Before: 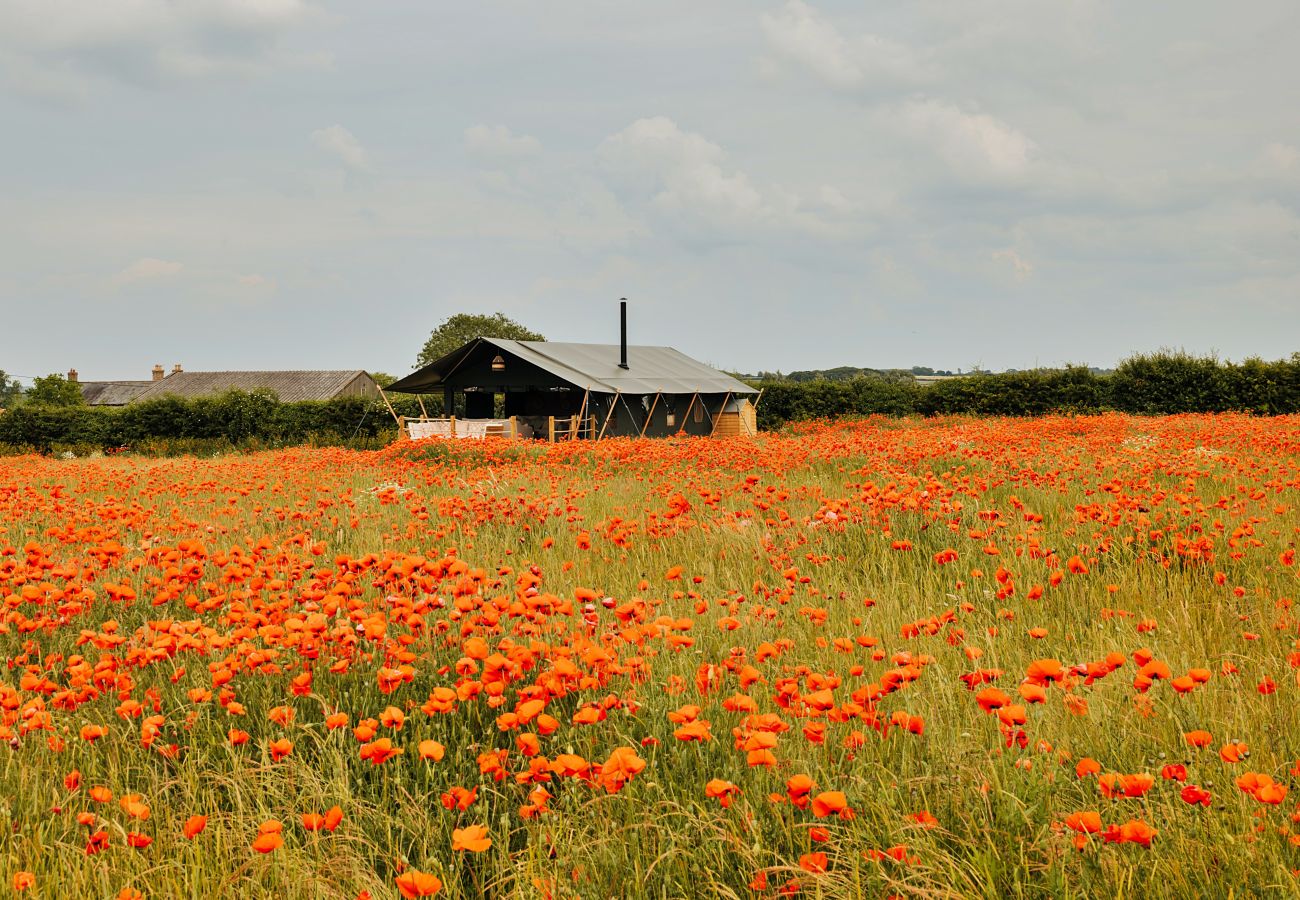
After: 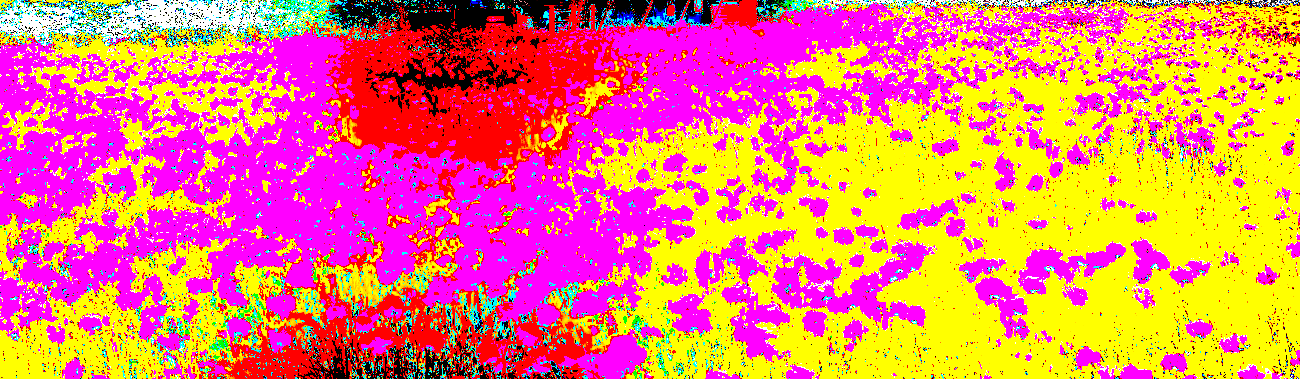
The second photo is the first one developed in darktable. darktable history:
velvia: on, module defaults
crop: top 45.588%, bottom 12.283%
exposure: black level correction 0.001, exposure 1.86 EV, compensate highlight preservation false
color balance rgb: perceptual saturation grading › global saturation 60.2%, perceptual saturation grading › highlights 20.797%, perceptual saturation grading › shadows -49.878%, perceptual brilliance grading › global brilliance 34.668%, perceptual brilliance grading › highlights 49.671%, perceptual brilliance grading › mid-tones 59.793%, perceptual brilliance grading › shadows 34.734%, global vibrance 20%
shadows and highlights: radius 109.27, shadows 40.86, highlights -72.12, low approximation 0.01, soften with gaussian
color correction: highlights a* 6.9, highlights b* 3.98
